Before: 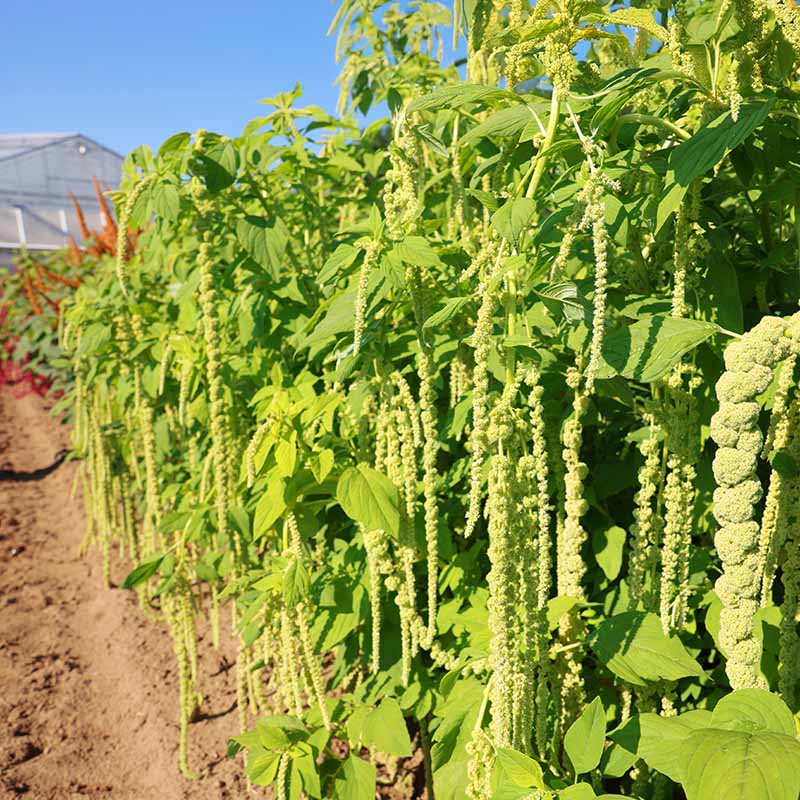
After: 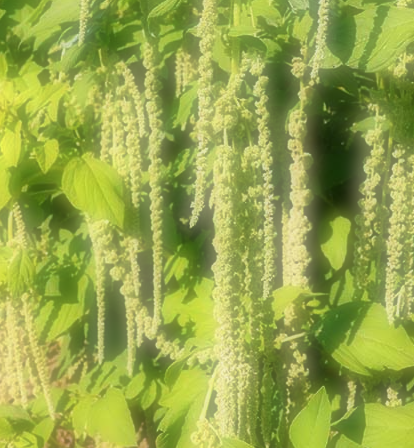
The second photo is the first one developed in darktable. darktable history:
soften: on, module defaults
crop: left 34.479%, top 38.822%, right 13.718%, bottom 5.172%
